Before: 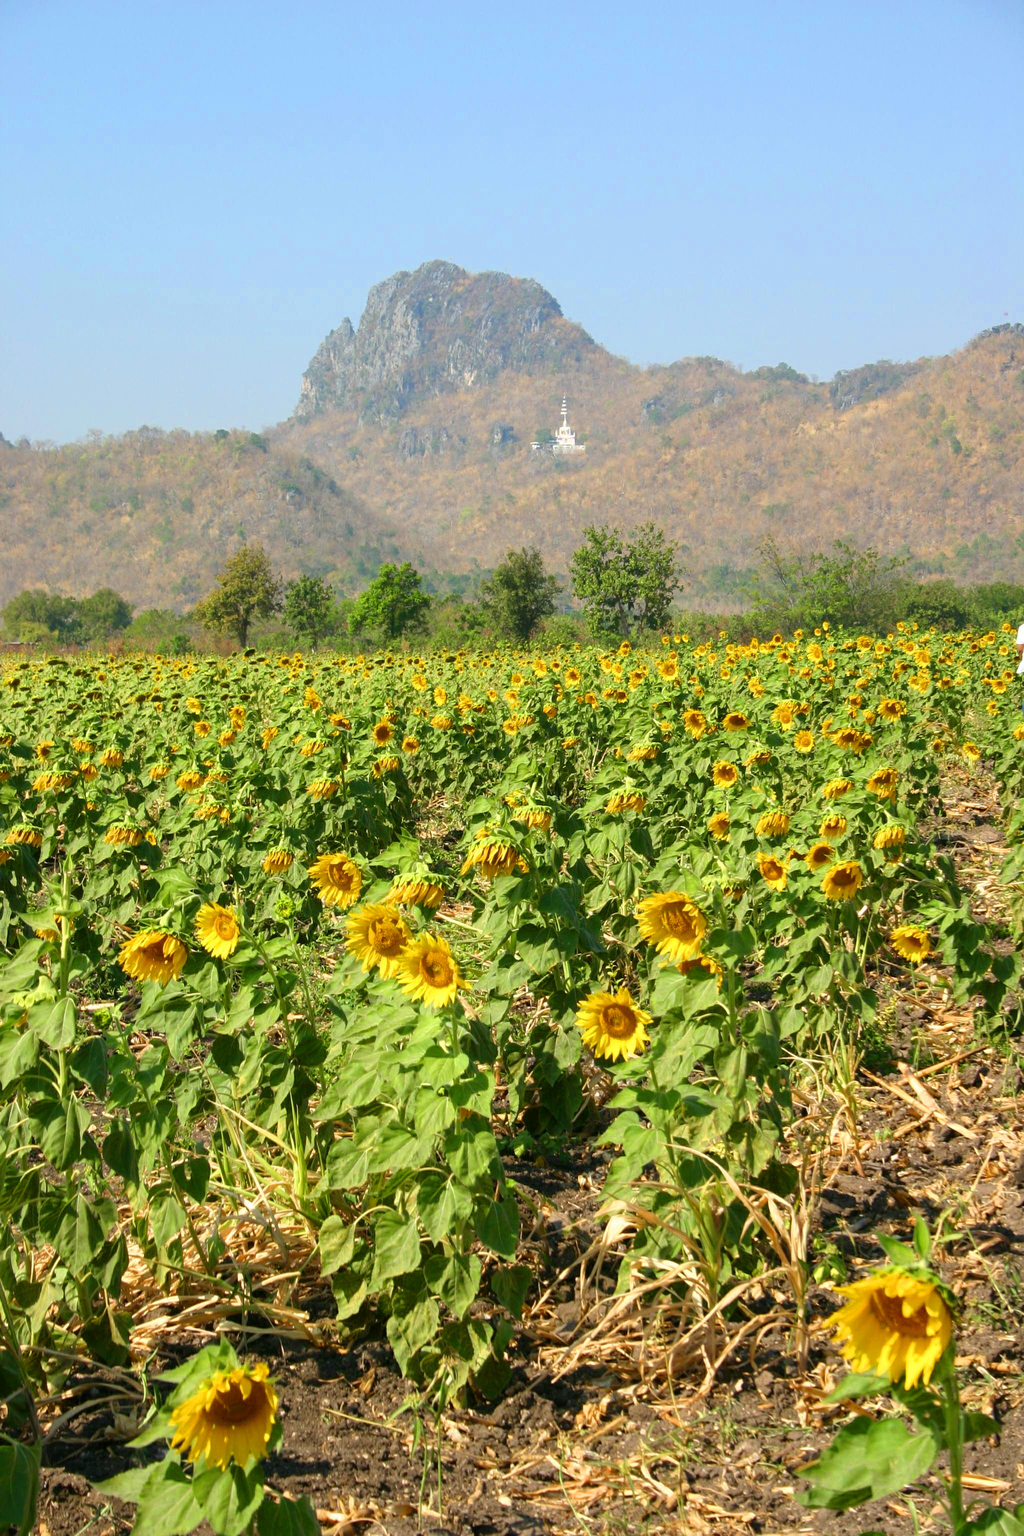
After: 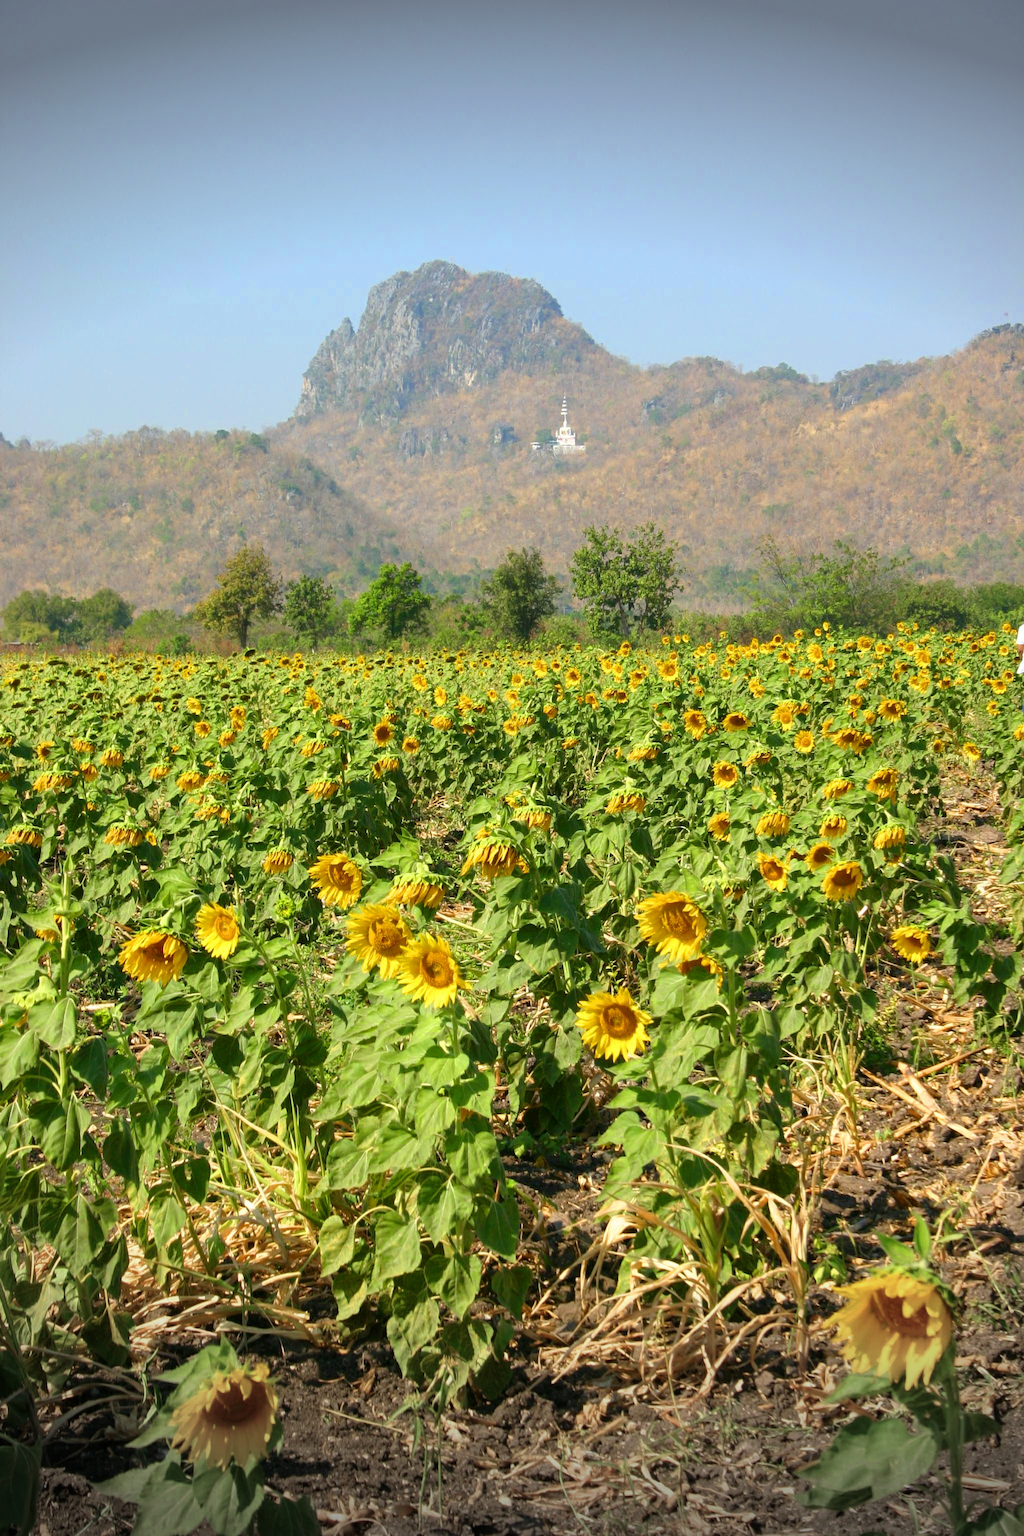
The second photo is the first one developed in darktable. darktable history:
vignetting: fall-off start 100.43%, brightness -0.688, width/height ratio 1.326
